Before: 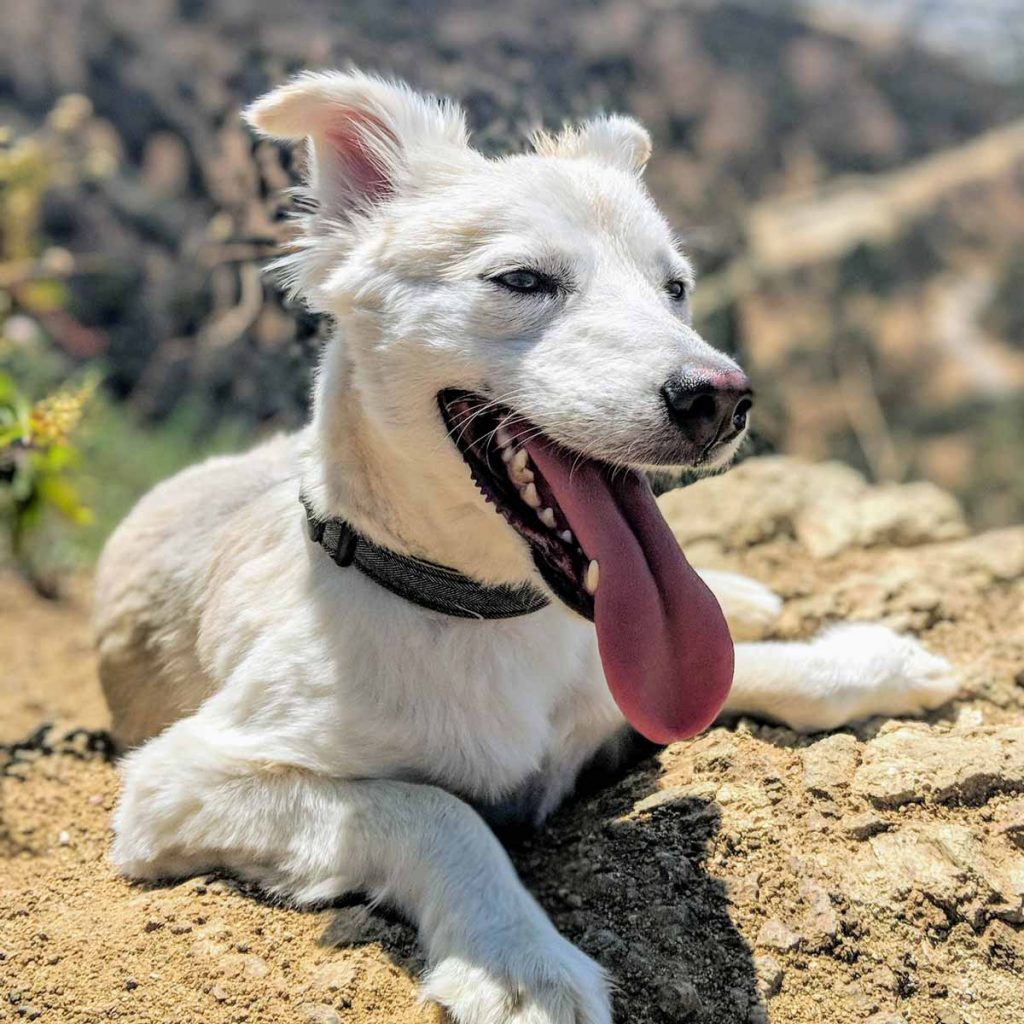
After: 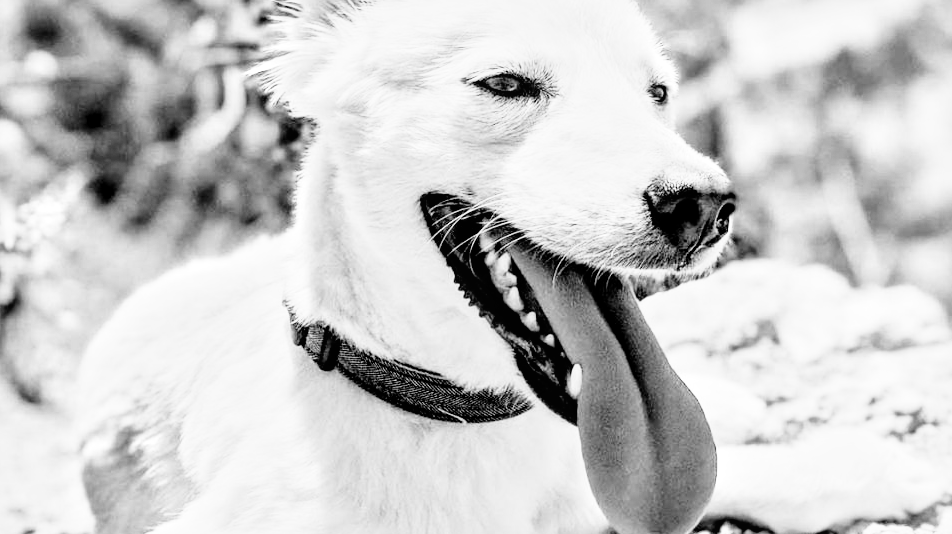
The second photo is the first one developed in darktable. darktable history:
monochrome: a 32, b 64, size 2.3
crop: left 1.744%, top 19.225%, right 5.069%, bottom 28.357%
local contrast: mode bilateral grid, contrast 20, coarseness 20, detail 150%, midtone range 0.2
filmic rgb: black relative exposure -7.65 EV, white relative exposure 4.56 EV, hardness 3.61
exposure: black level correction 0, exposure 1.4 EV, compensate highlight preservation false
tone curve: curves: ch0 [(0, 0.016) (0.11, 0.039) (0.259, 0.235) (0.383, 0.437) (0.499, 0.597) (0.733, 0.867) (0.843, 0.948) (1, 1)], color space Lab, linked channels, preserve colors none
